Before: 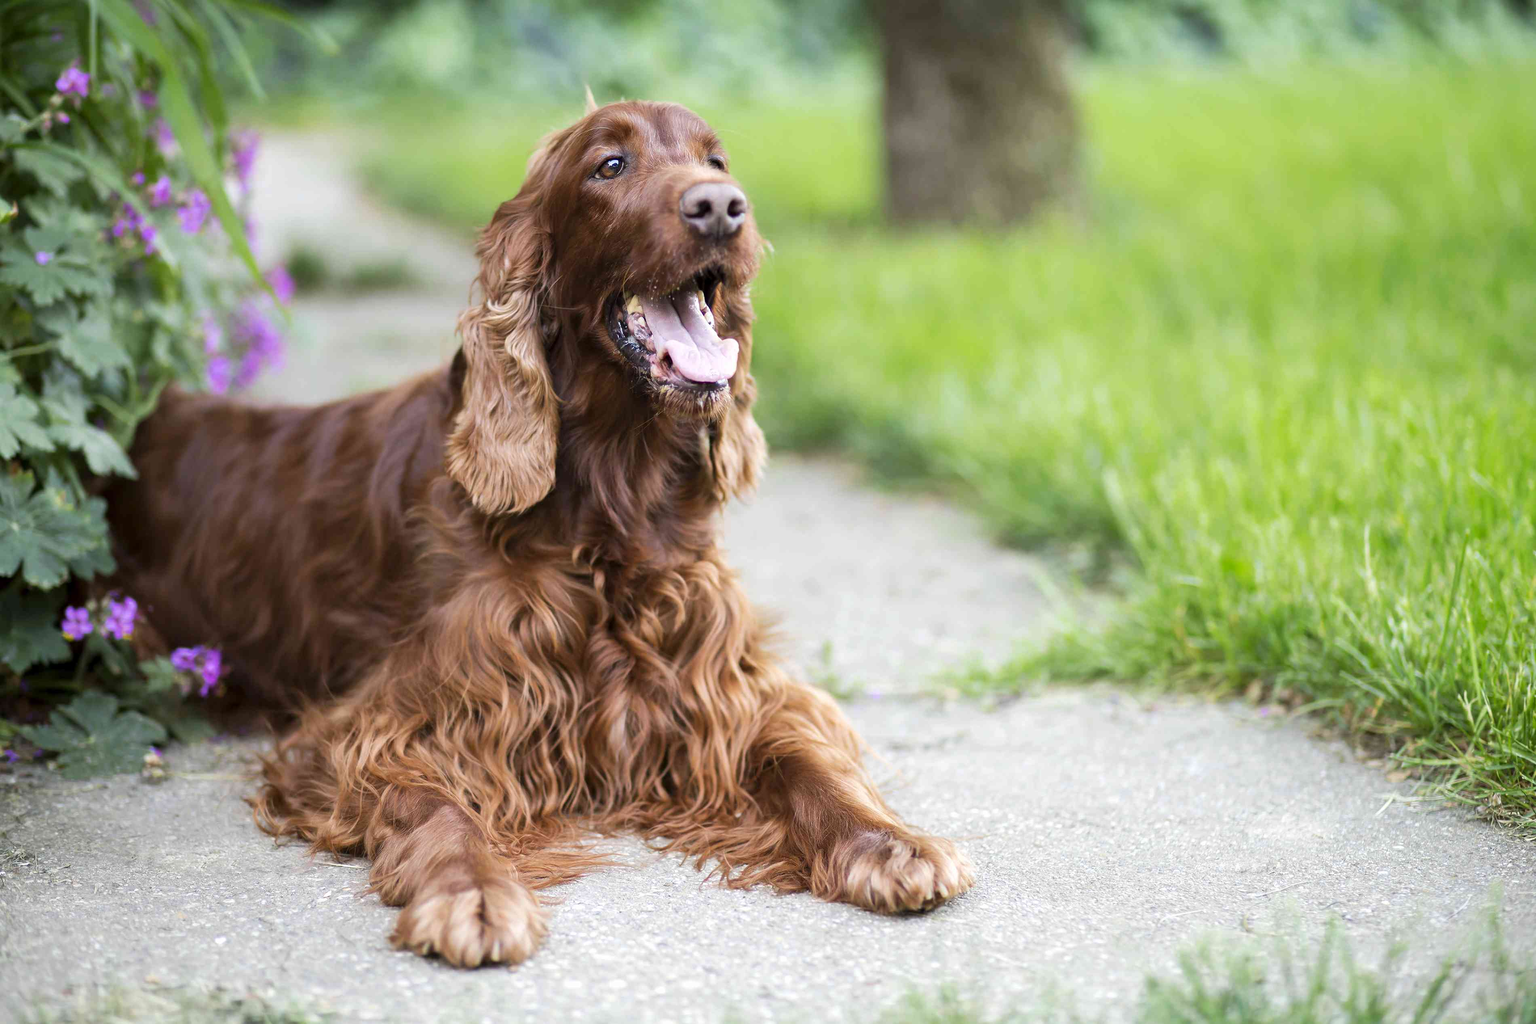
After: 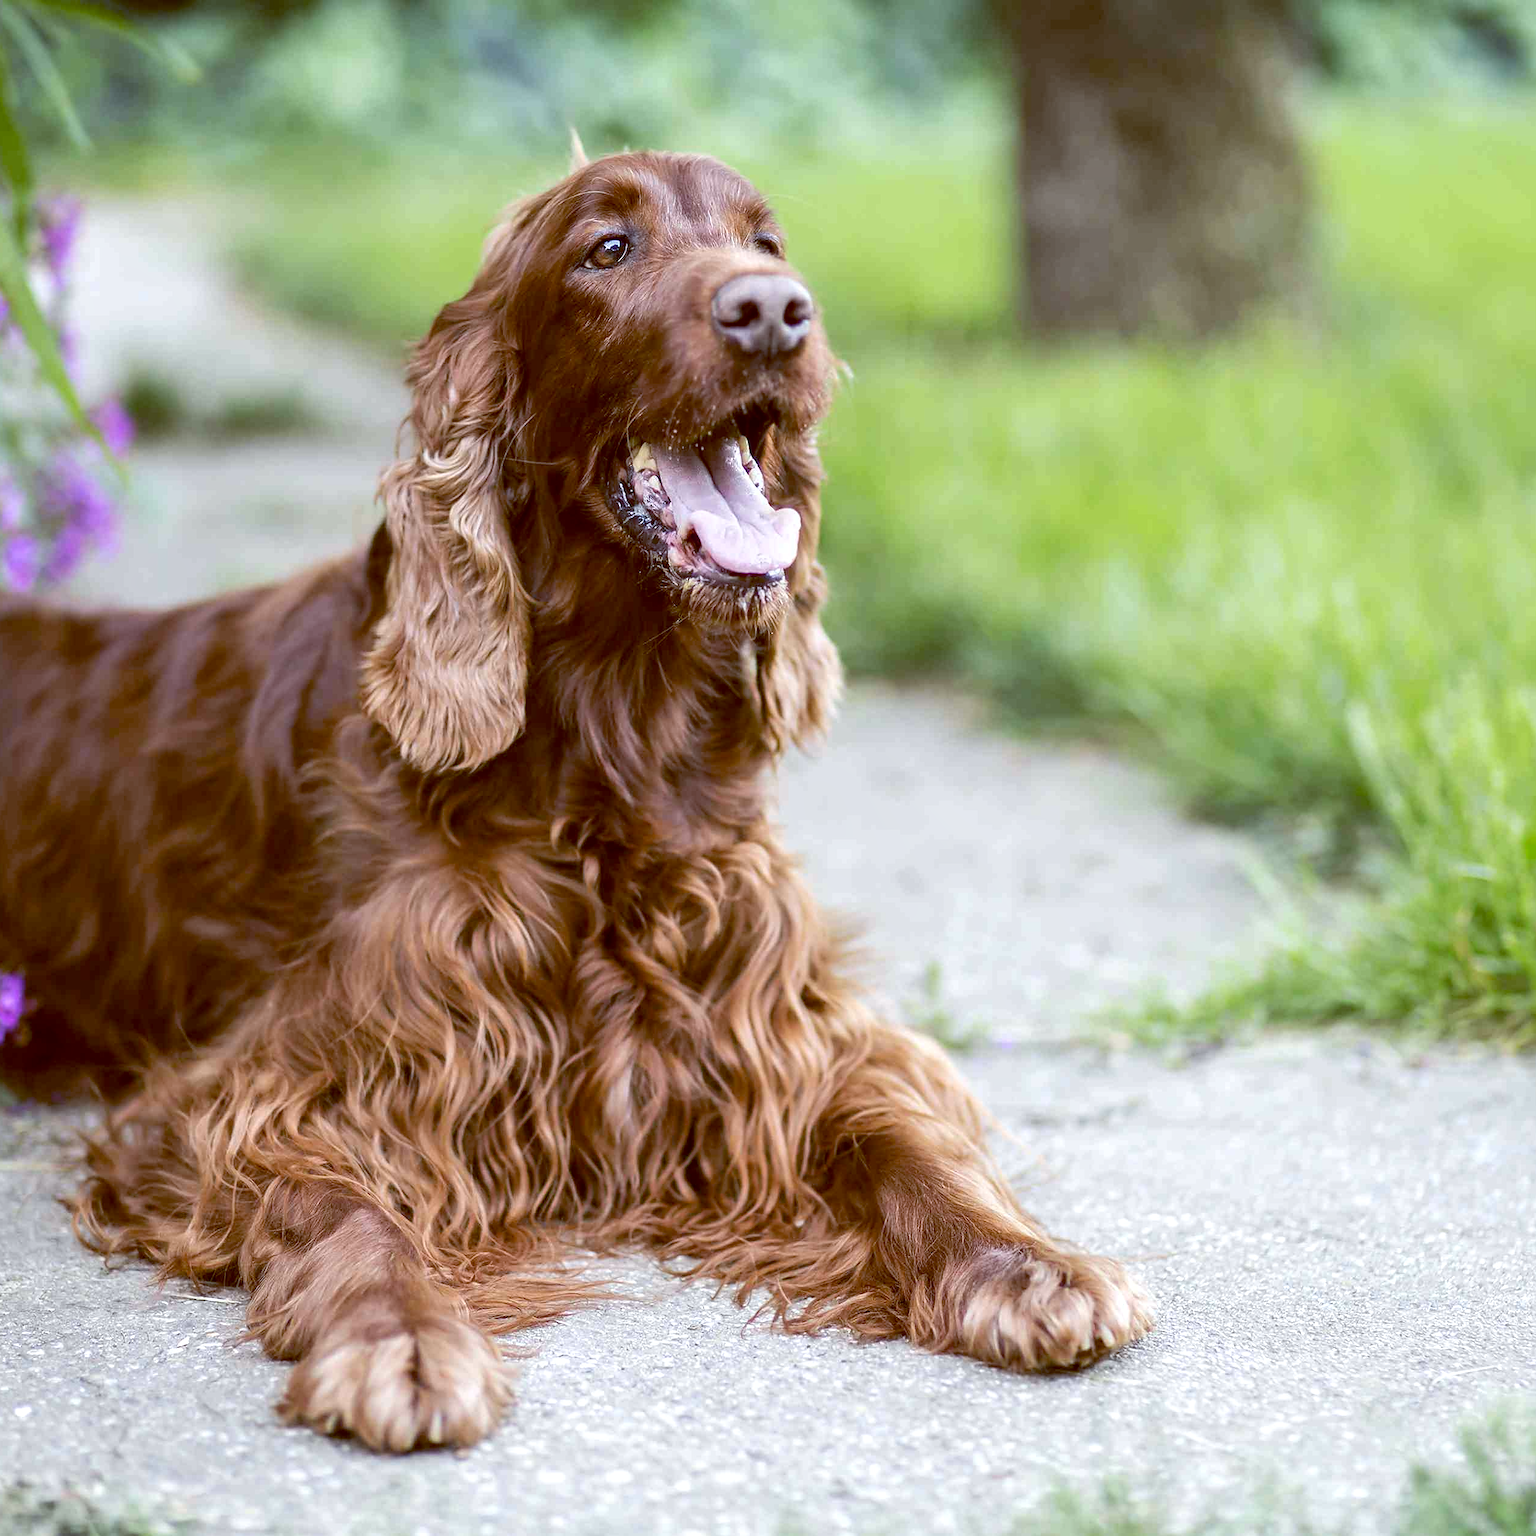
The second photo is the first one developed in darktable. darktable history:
color balance: lift [1, 1.015, 1.004, 0.985], gamma [1, 0.958, 0.971, 1.042], gain [1, 0.956, 0.977, 1.044]
crop and rotate: left 13.409%, right 19.924%
local contrast: on, module defaults
sharpen: radius 1.864, amount 0.398, threshold 1.271
